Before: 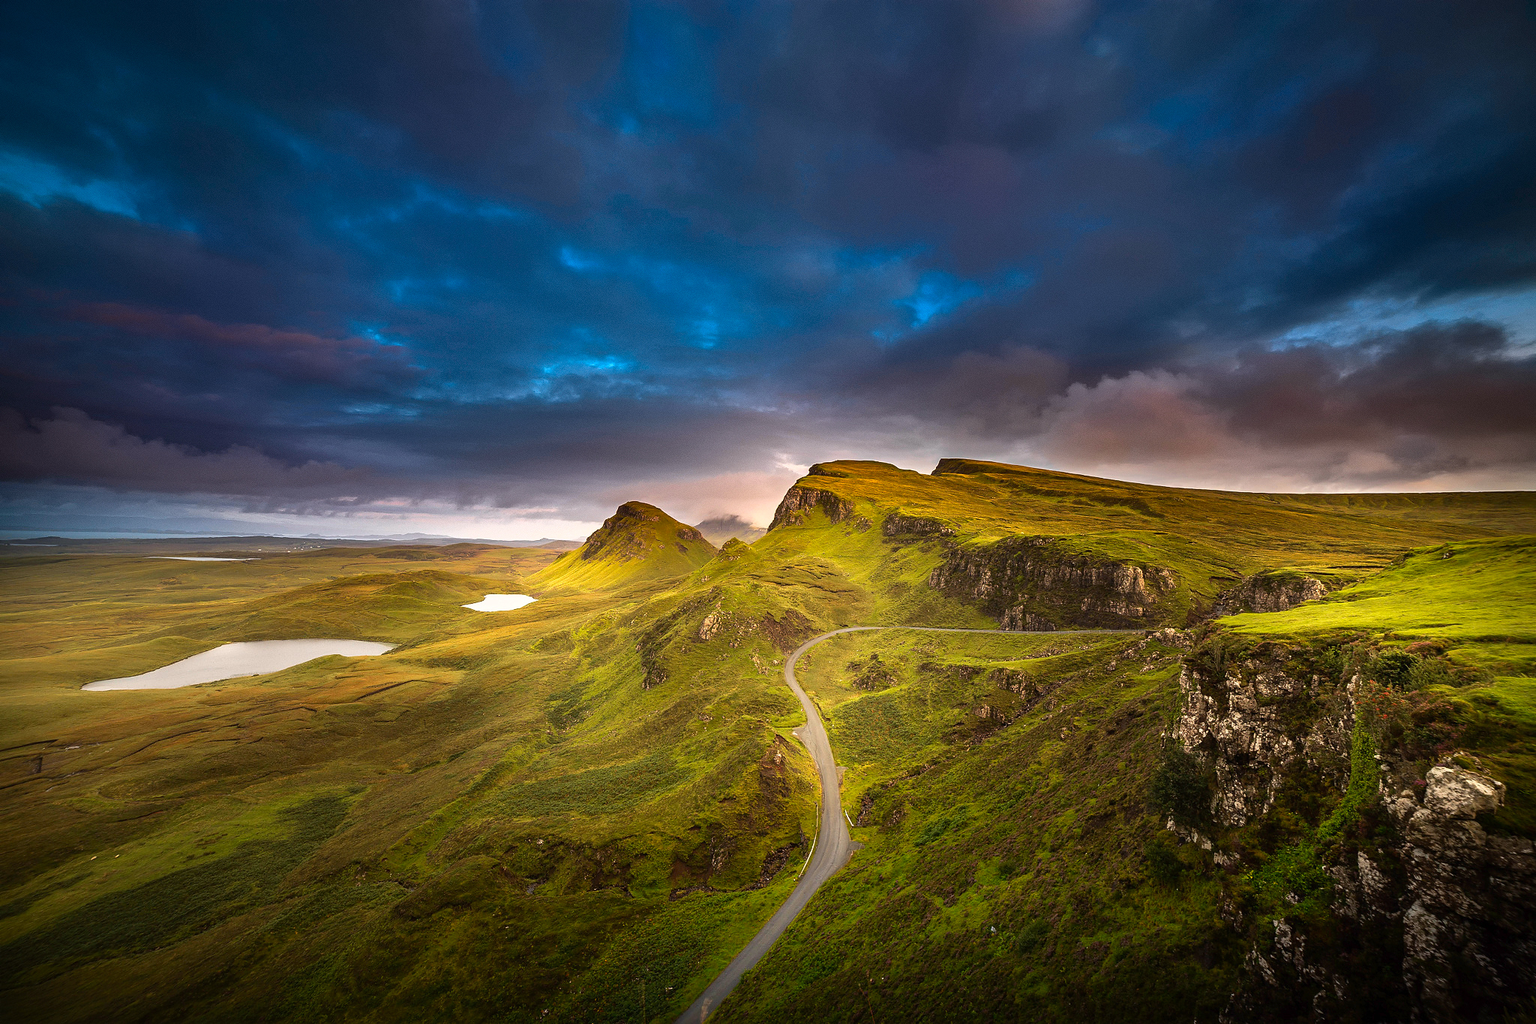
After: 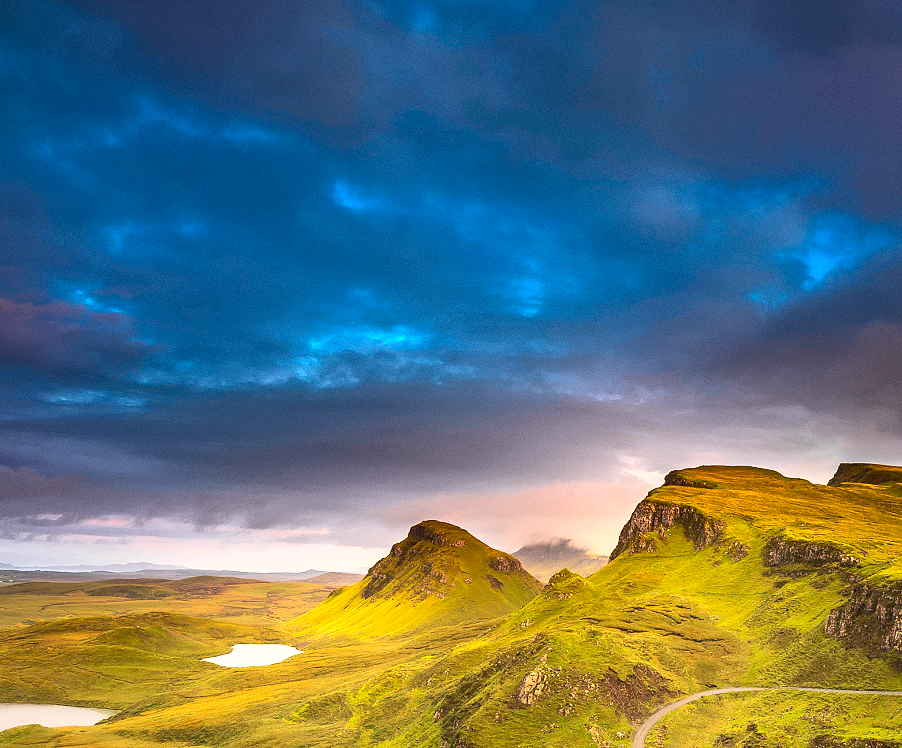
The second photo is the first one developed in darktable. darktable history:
contrast brightness saturation: contrast 0.2, brightness 0.16, saturation 0.22
crop: left 20.248%, top 10.86%, right 35.675%, bottom 34.321%
